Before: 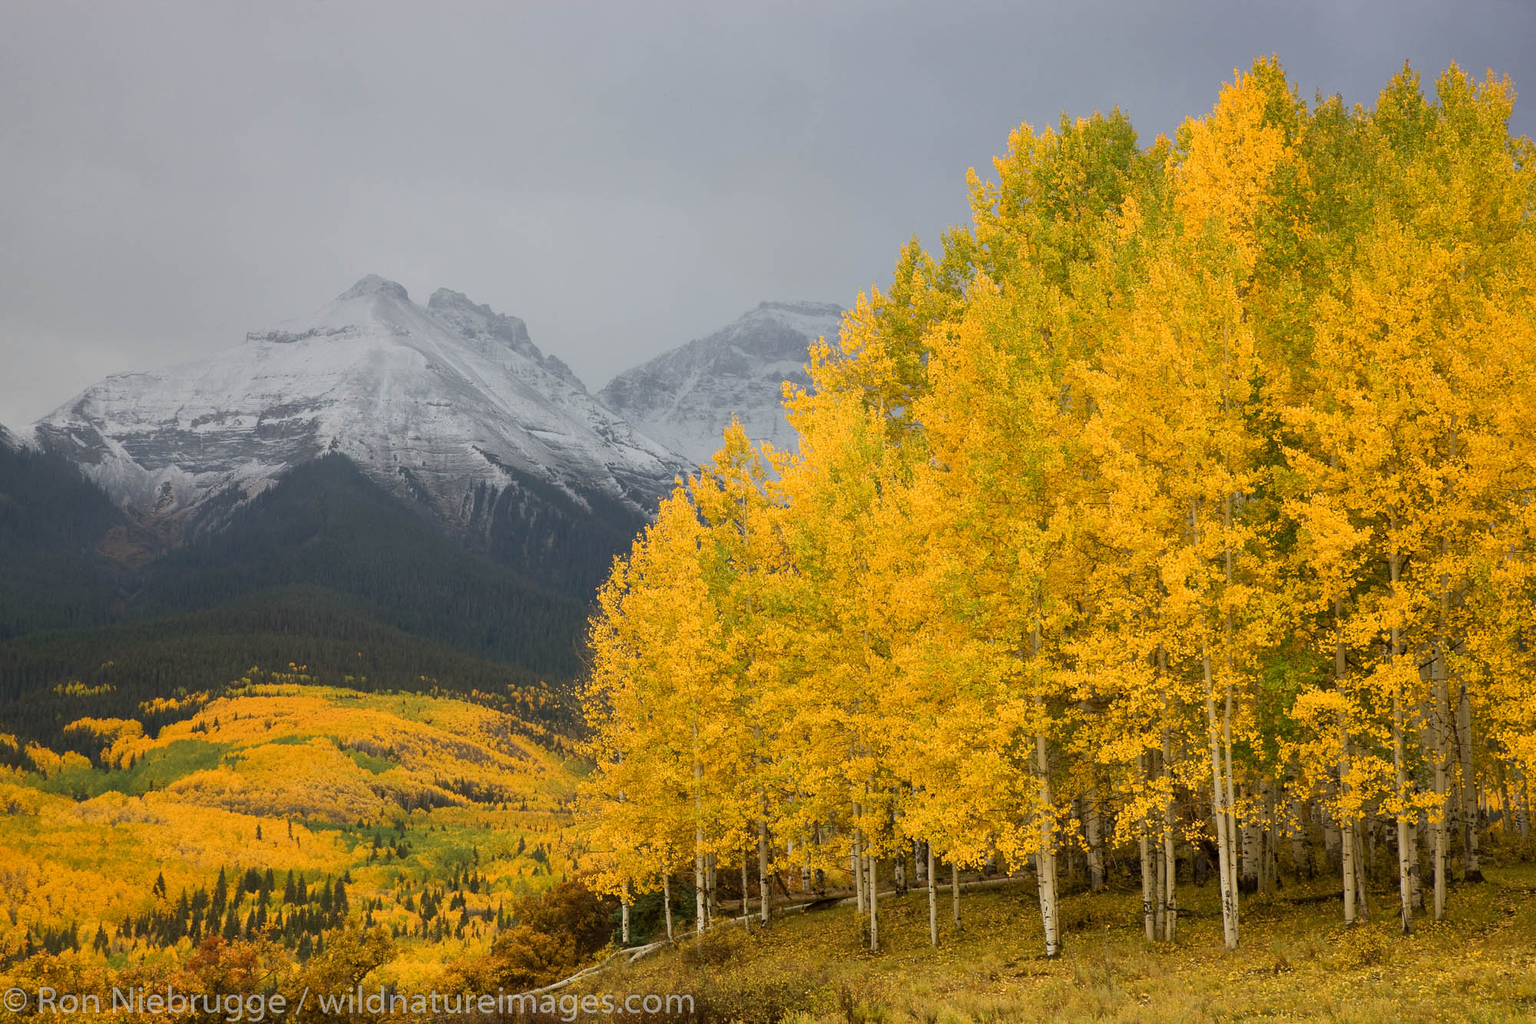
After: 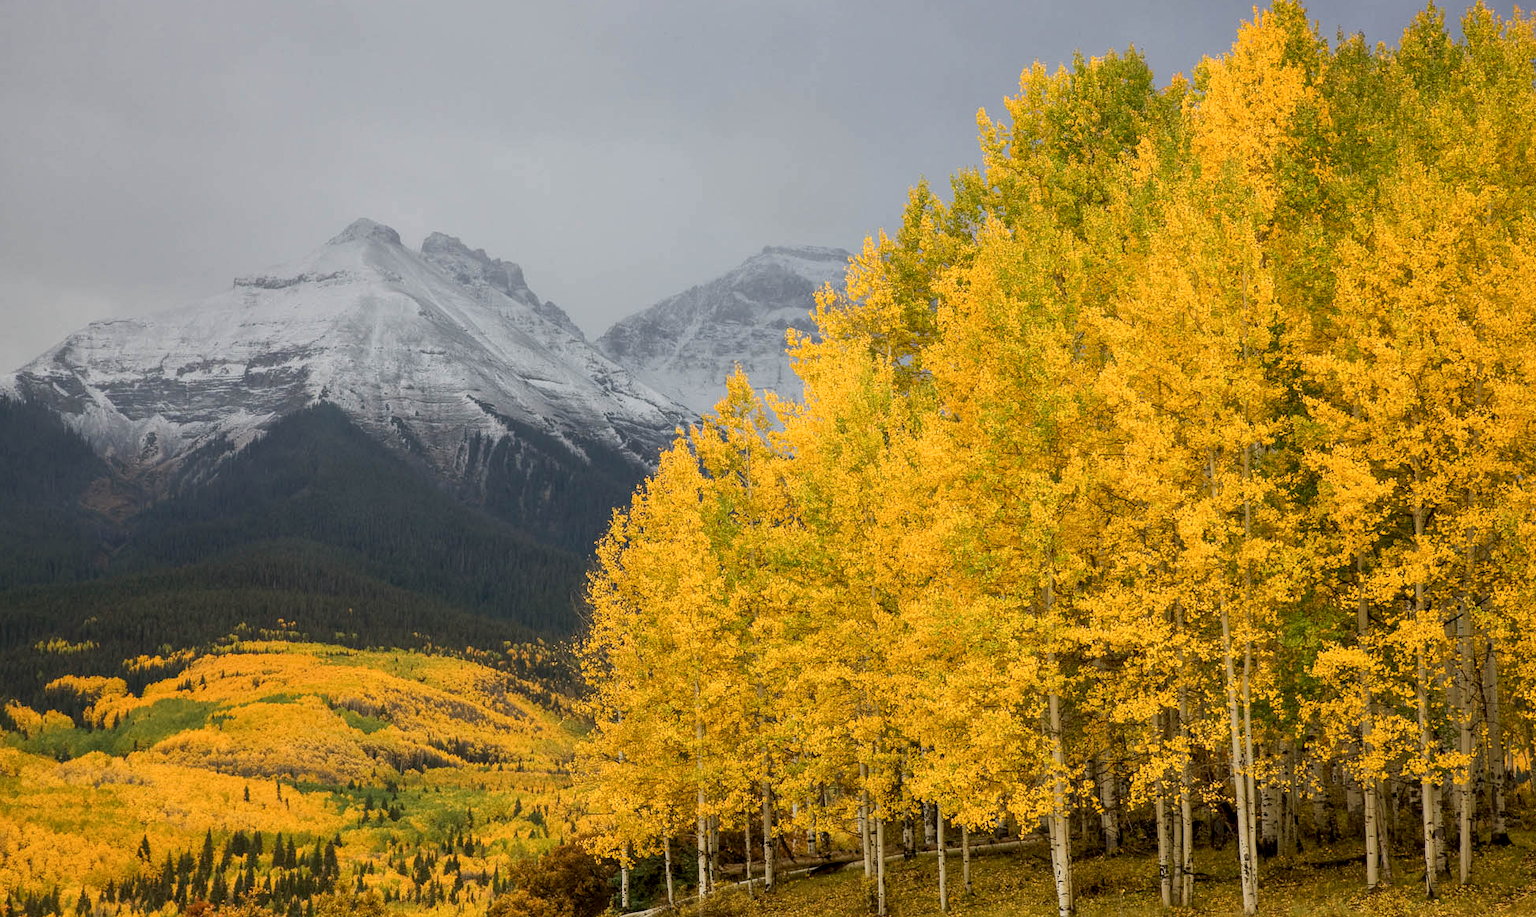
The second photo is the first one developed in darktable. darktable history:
crop: left 1.324%, top 6.187%, right 1.756%, bottom 6.954%
exposure: black level correction 0.001, exposure 0.677 EV, compensate exposure bias true, compensate highlight preservation false
local contrast: detail 130%
